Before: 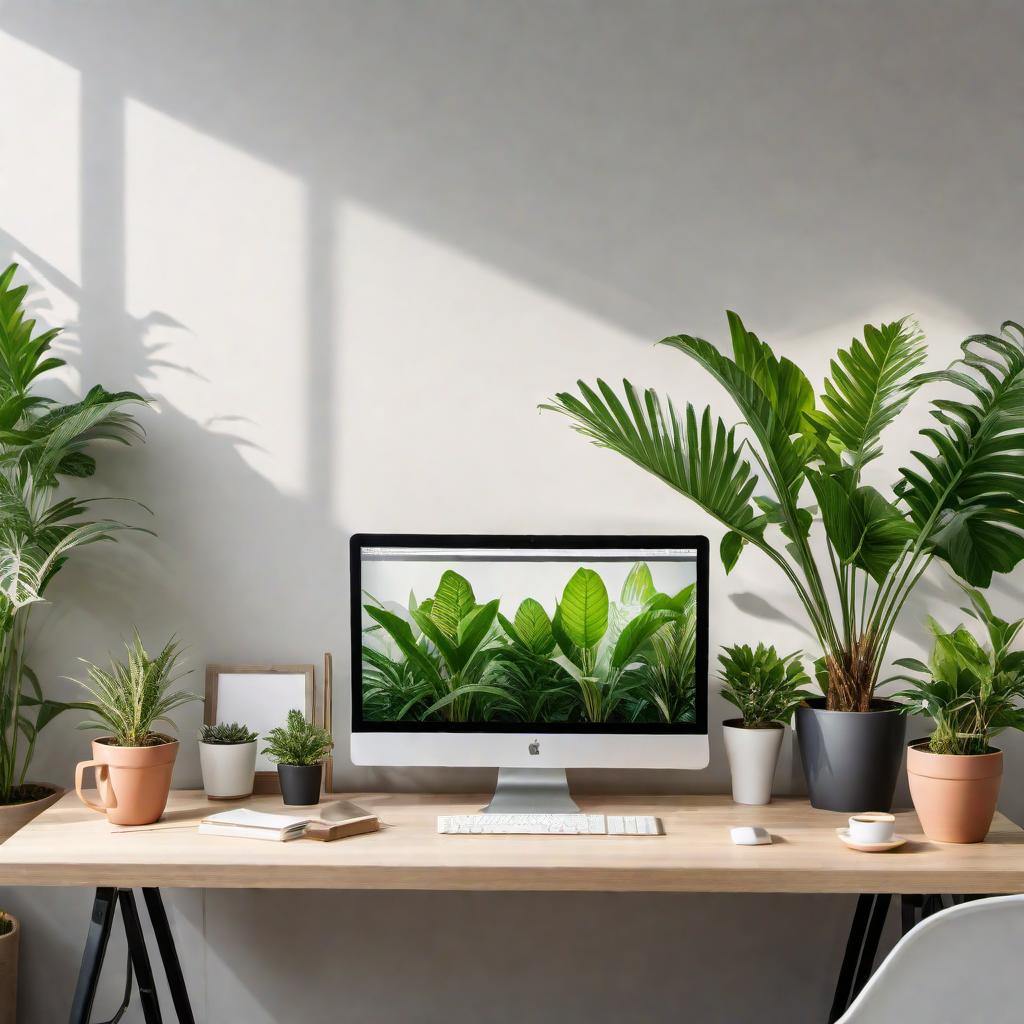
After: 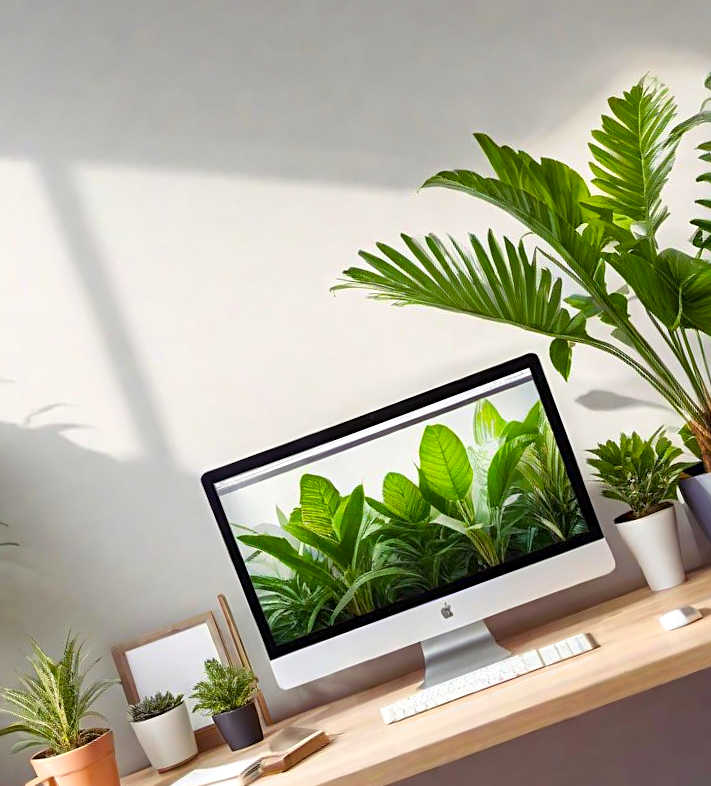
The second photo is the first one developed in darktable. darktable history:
sharpen: radius 2.524, amount 0.322
crop and rotate: angle 20.54°, left 6.907%, right 3.643%, bottom 1.151%
exposure: exposure 0.407 EV, compensate highlight preservation false
color balance rgb: shadows lift › luminance 0.362%, shadows lift › chroma 6.929%, shadows lift › hue 302.89°, linear chroma grading › global chroma 24.825%, perceptual saturation grading › global saturation 0.6%, contrast -9.649%
